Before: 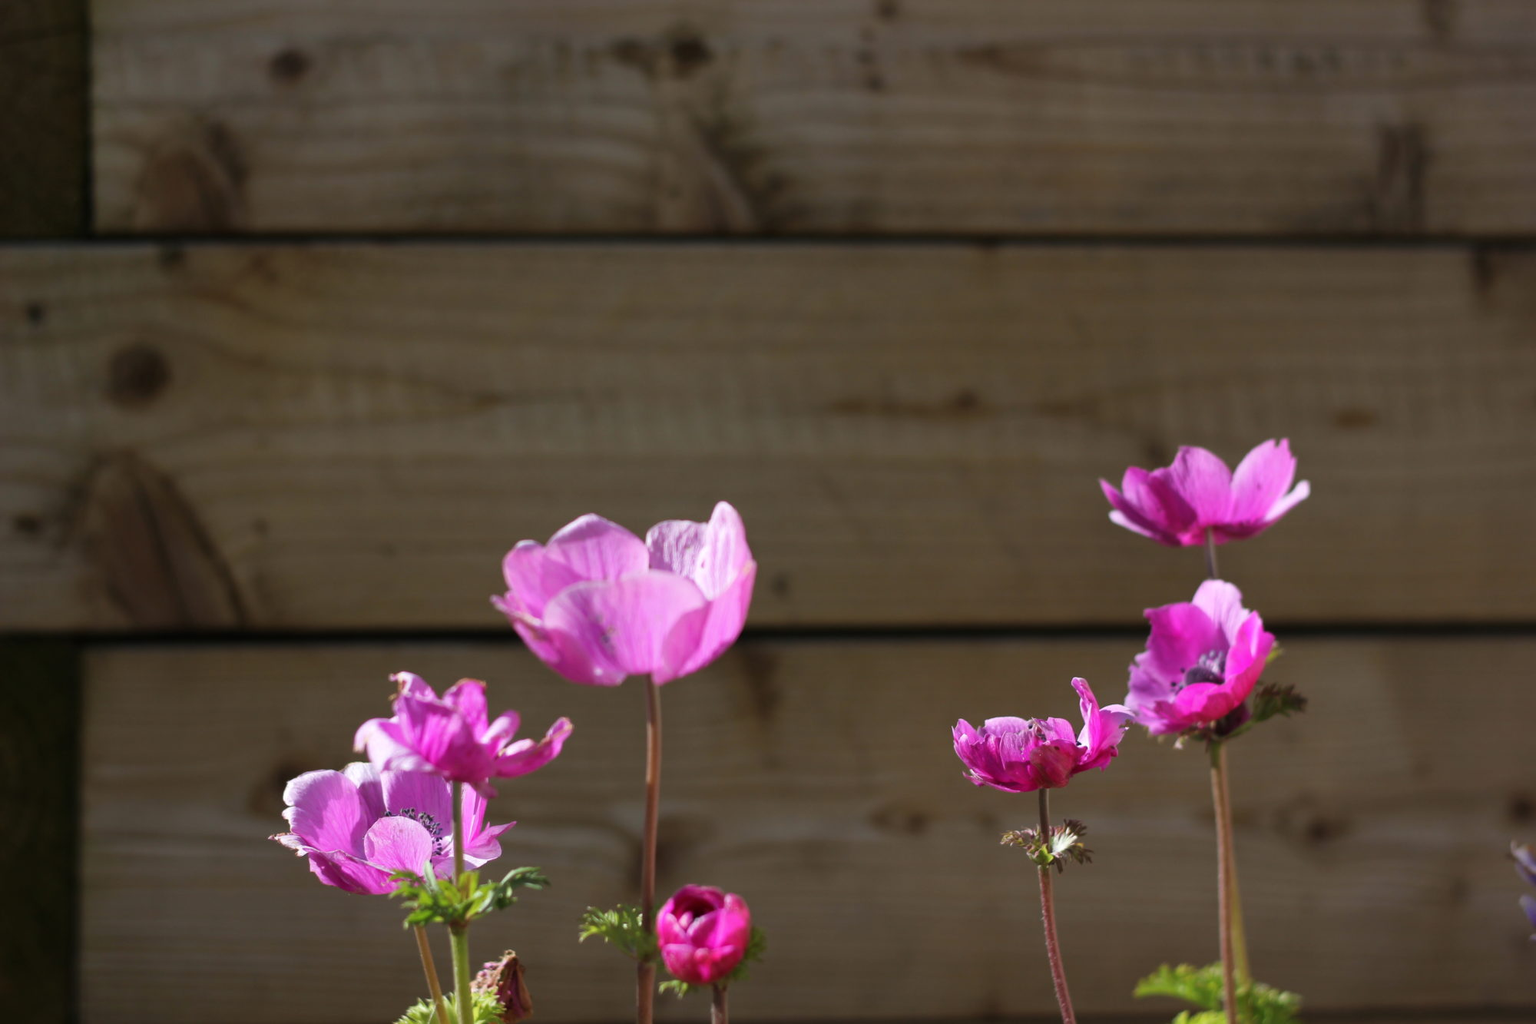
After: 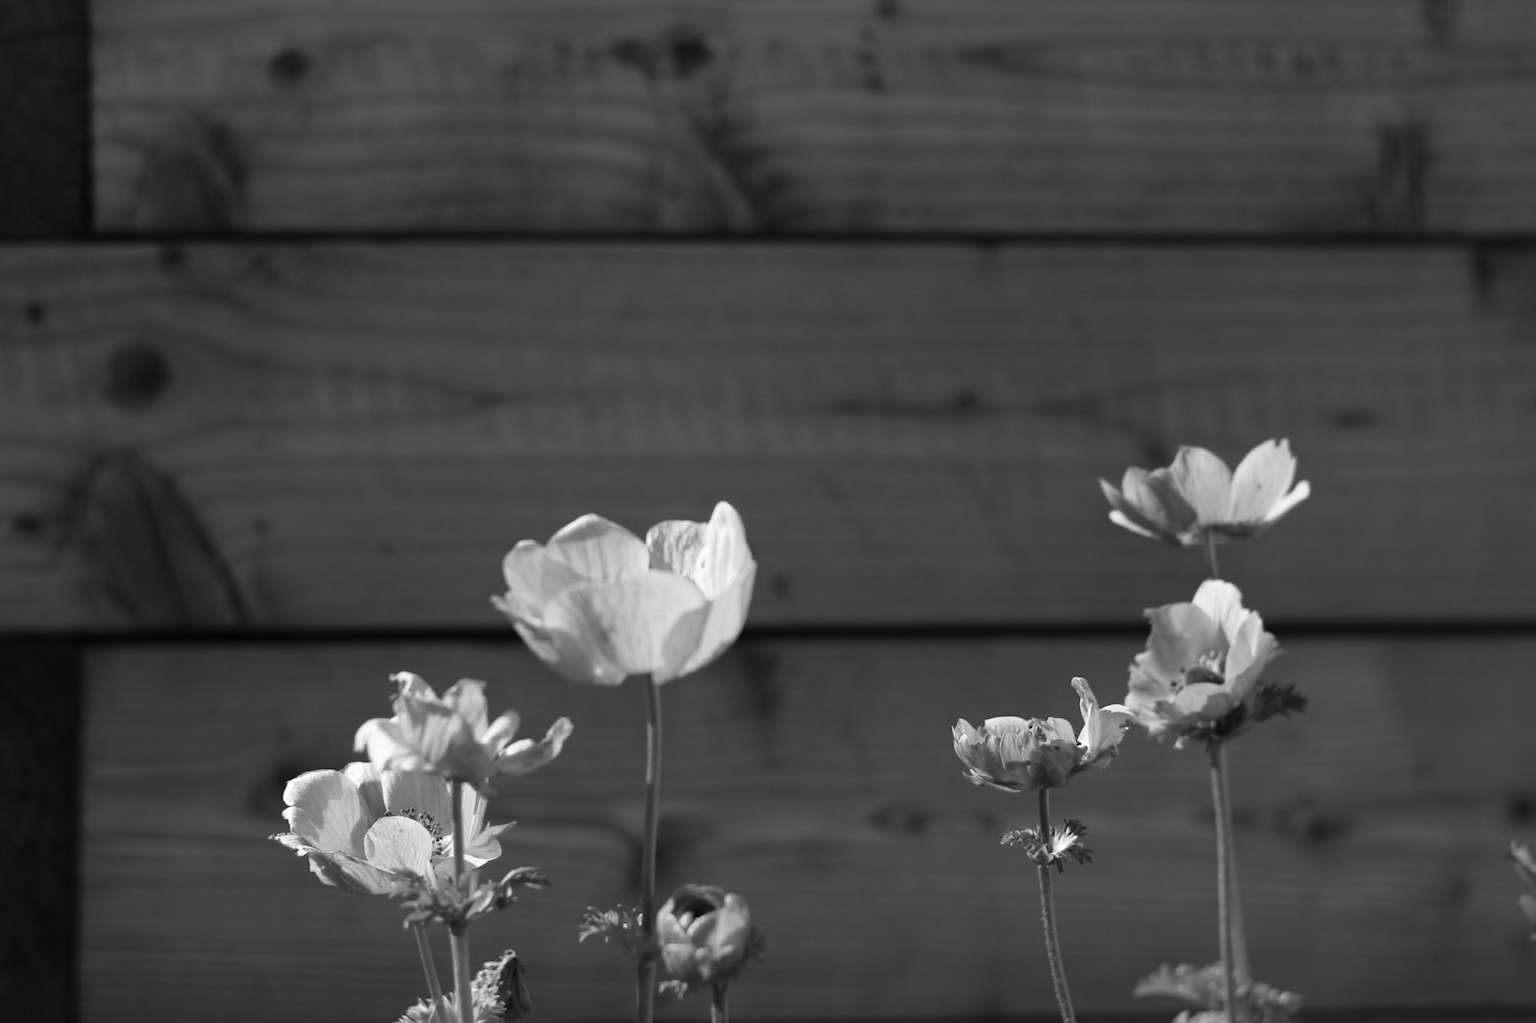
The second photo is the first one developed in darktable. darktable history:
color calibration: output gray [0.23, 0.37, 0.4, 0], illuminant custom, x 0.371, y 0.382, temperature 4283.26 K
